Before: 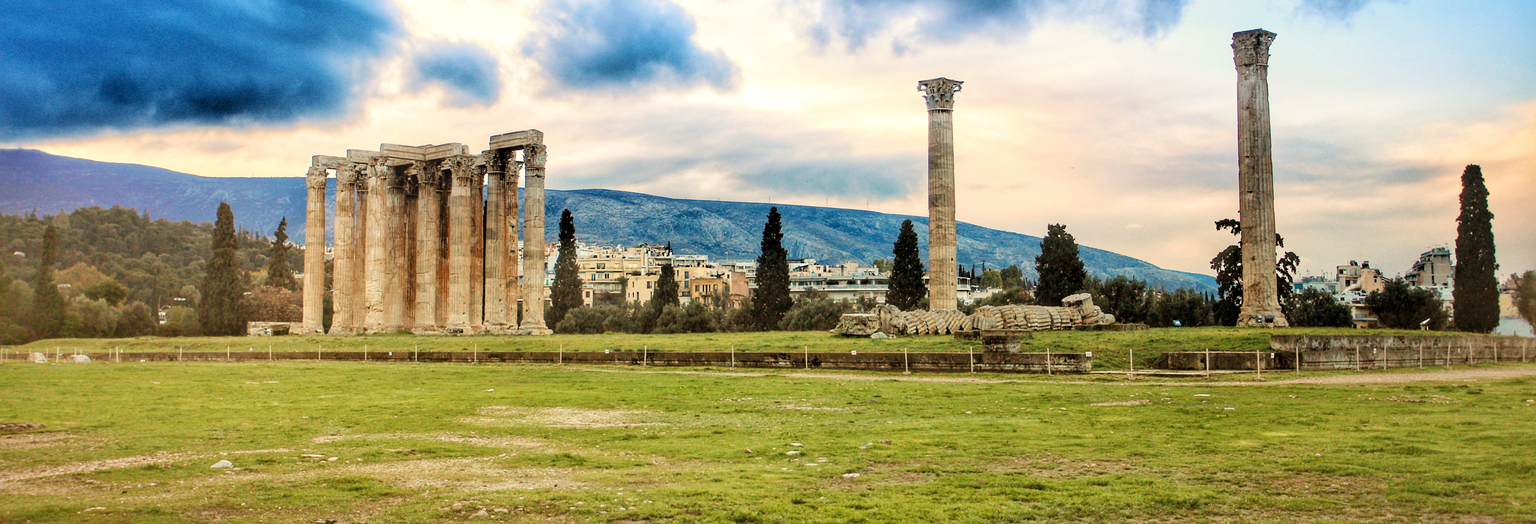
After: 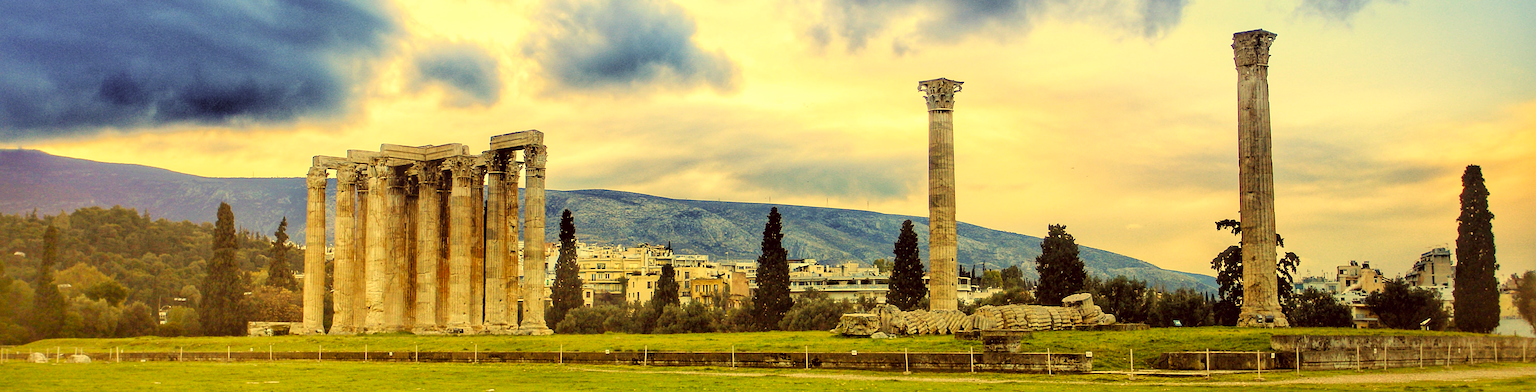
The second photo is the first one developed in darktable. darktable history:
color correction: highlights a* -0.607, highlights b* 39.75, shadows a* 9.48, shadows b* -0.172
crop: bottom 24.992%
sharpen: on, module defaults
